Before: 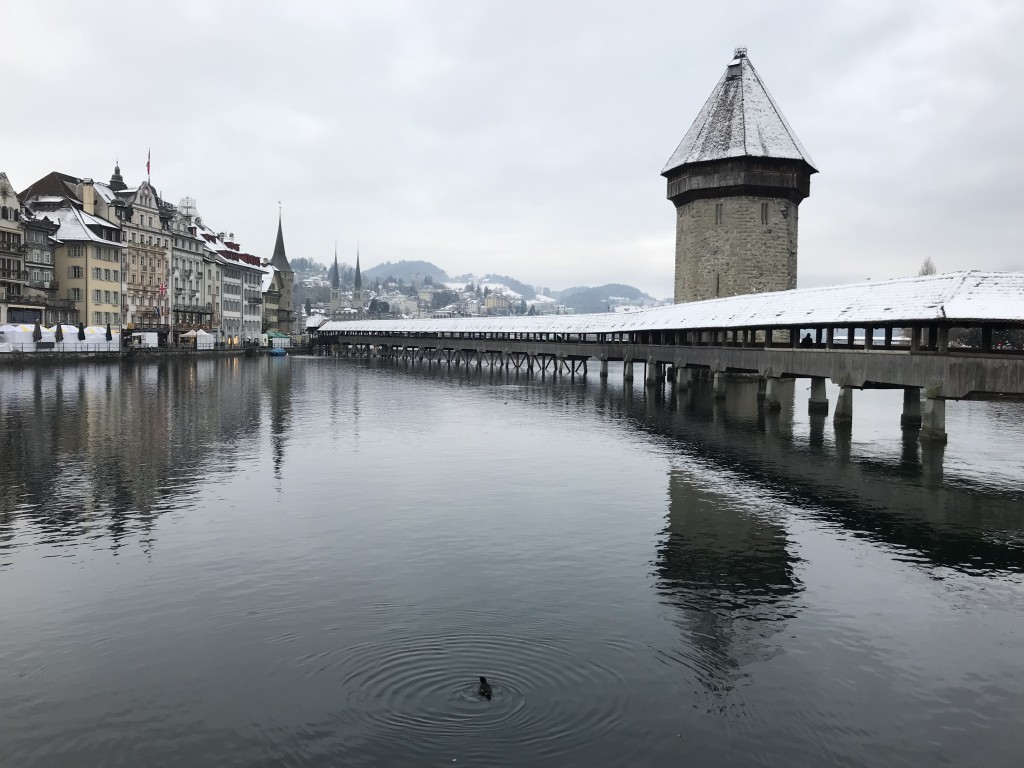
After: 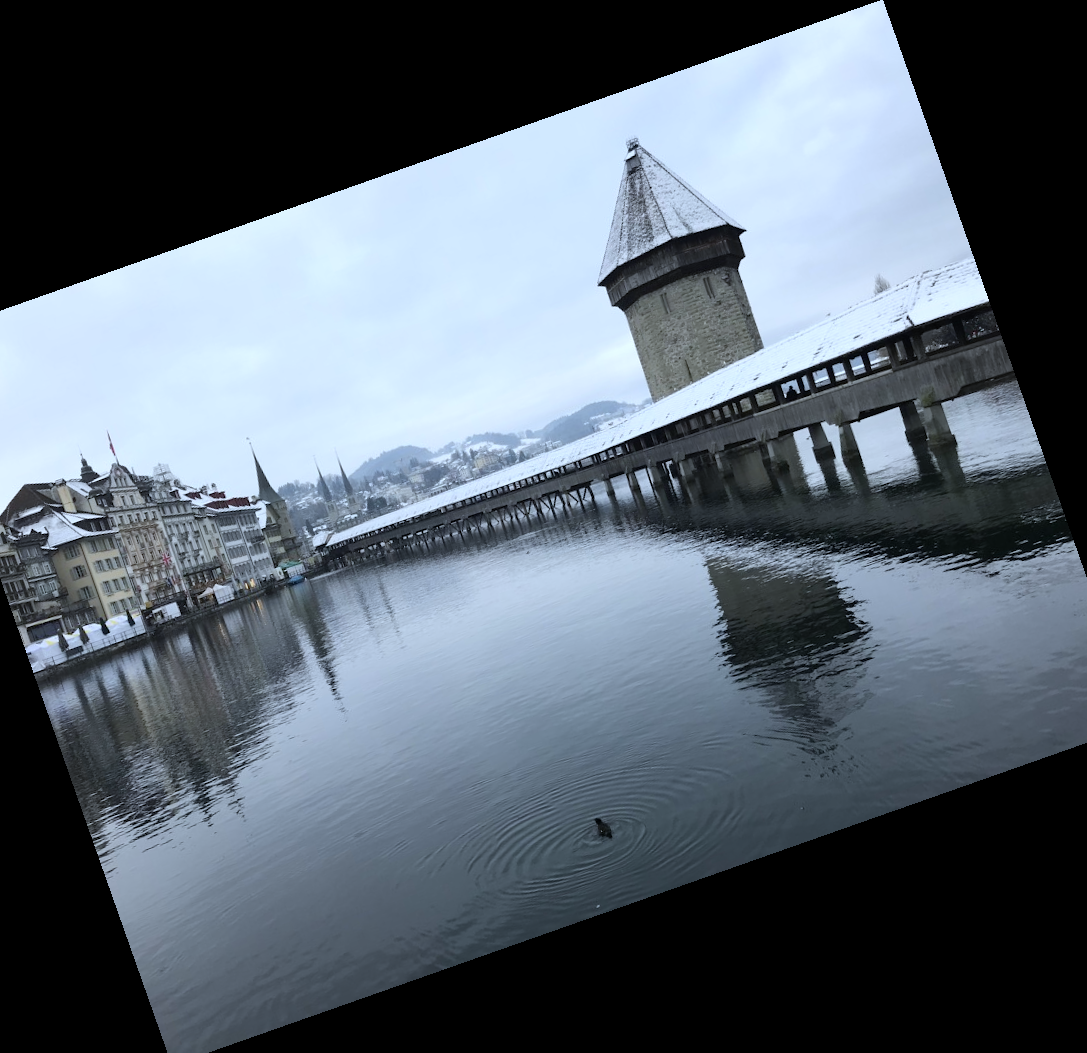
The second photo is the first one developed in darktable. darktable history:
crop and rotate: angle 19.43°, left 6.812%, right 4.125%, bottom 1.087%
white balance: red 0.924, blue 1.095
